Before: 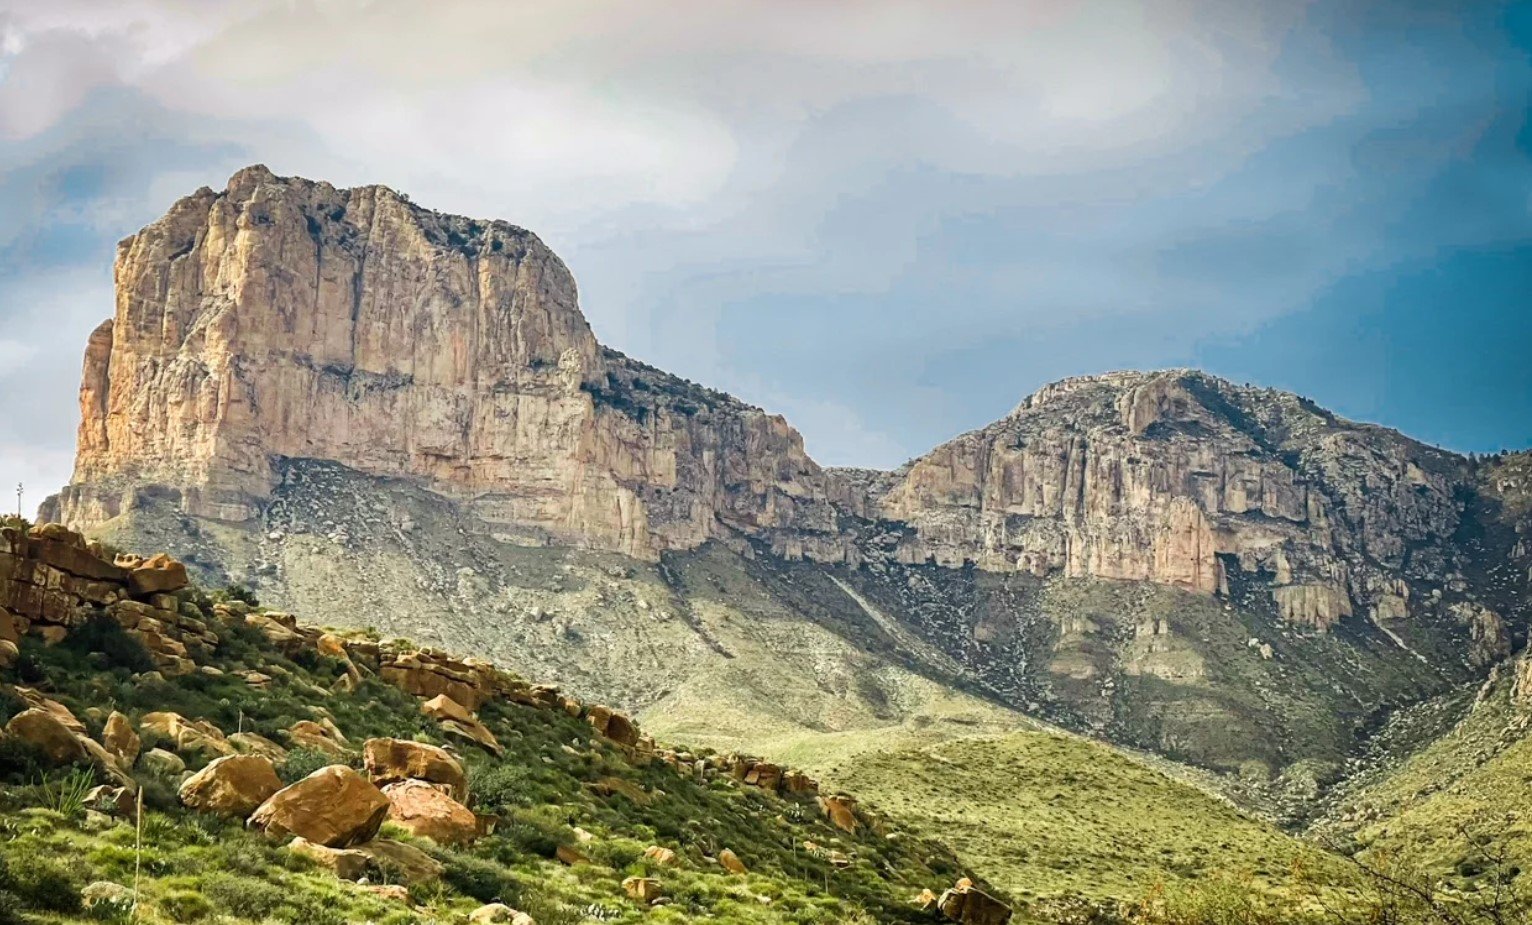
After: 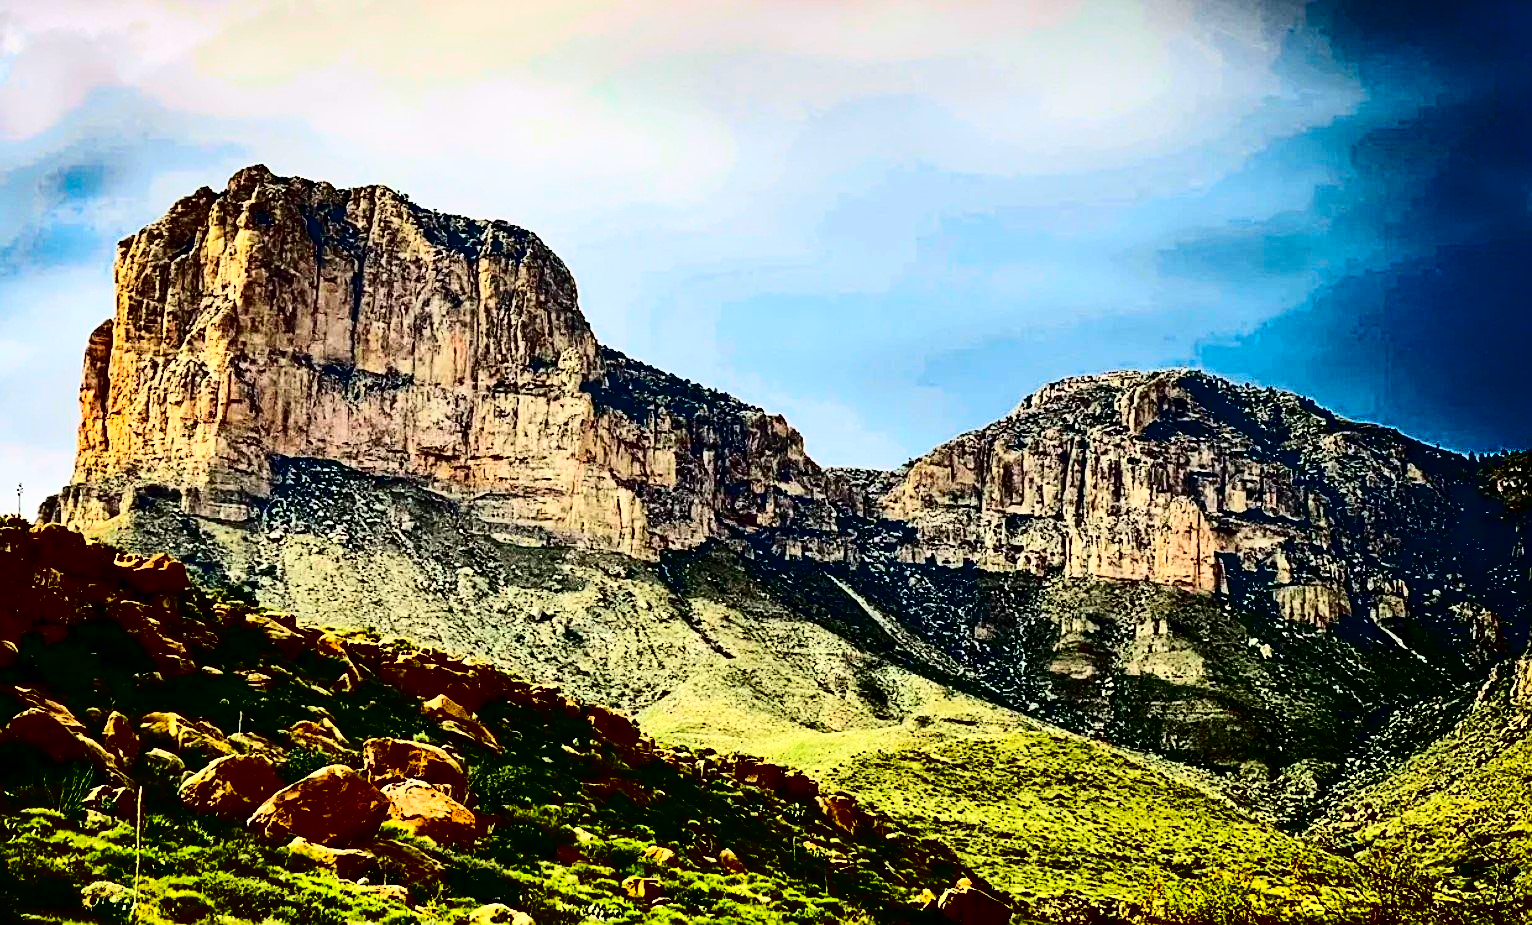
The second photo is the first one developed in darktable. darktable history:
contrast brightness saturation: contrast 0.77, brightness -1, saturation 1
sharpen: on, module defaults
